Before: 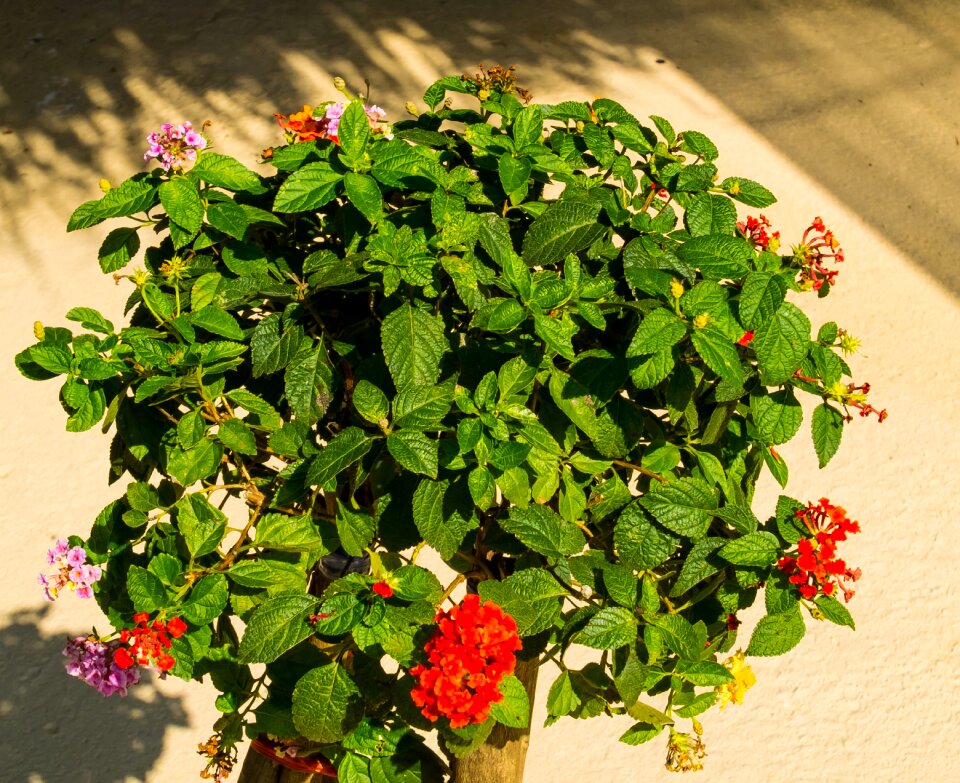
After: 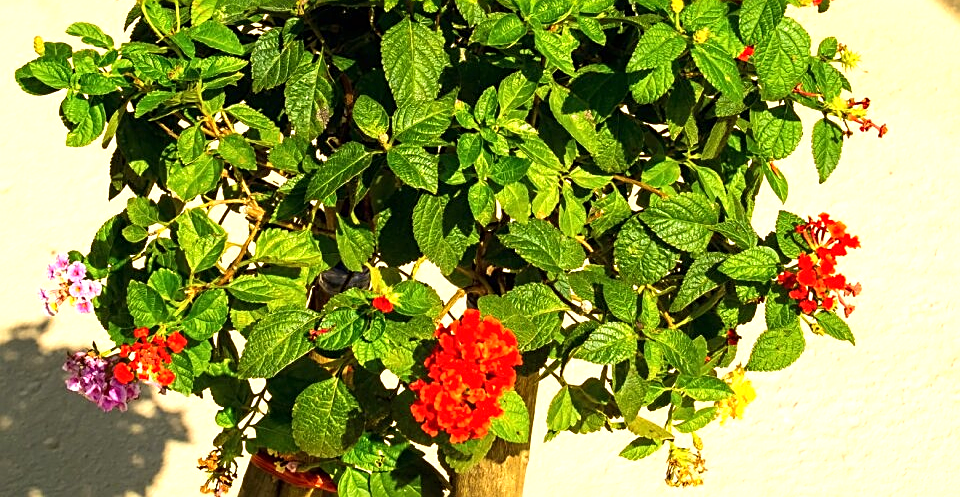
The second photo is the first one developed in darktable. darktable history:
crop and rotate: top 36.435%
exposure: black level correction 0, exposure 0.6 EV, compensate exposure bias true, compensate highlight preservation false
sharpen: on, module defaults
